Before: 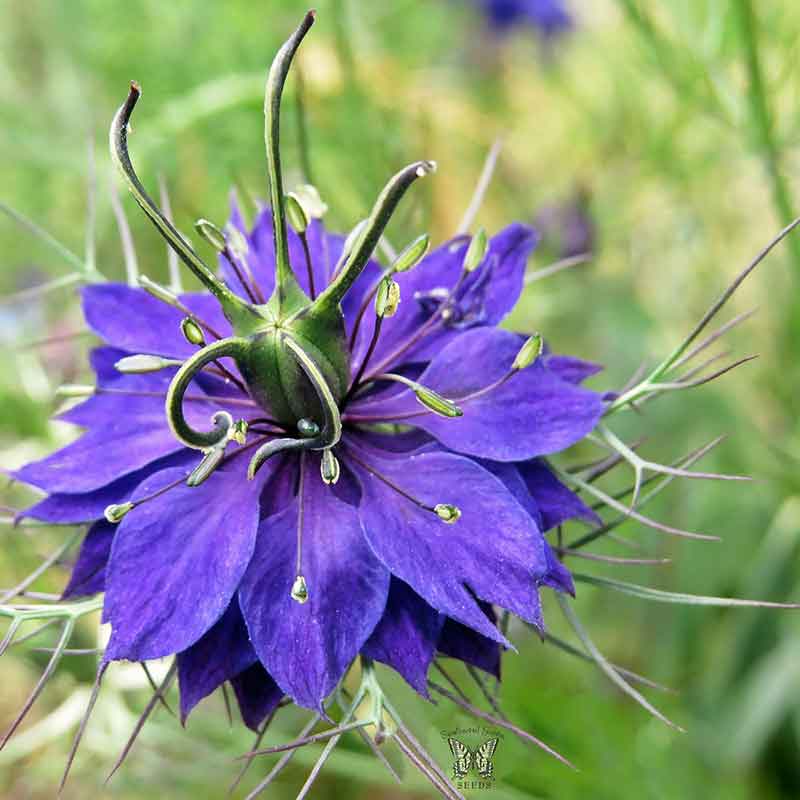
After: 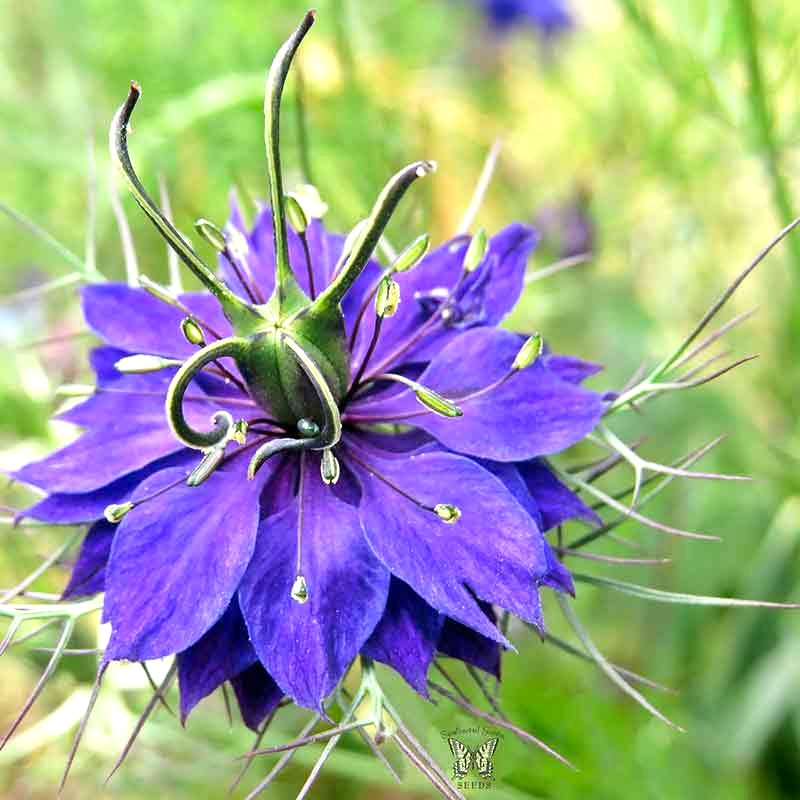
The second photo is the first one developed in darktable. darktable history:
contrast brightness saturation: saturation 0.1
exposure: black level correction 0.001, exposure 0.5 EV, compensate exposure bias true, compensate highlight preservation false
